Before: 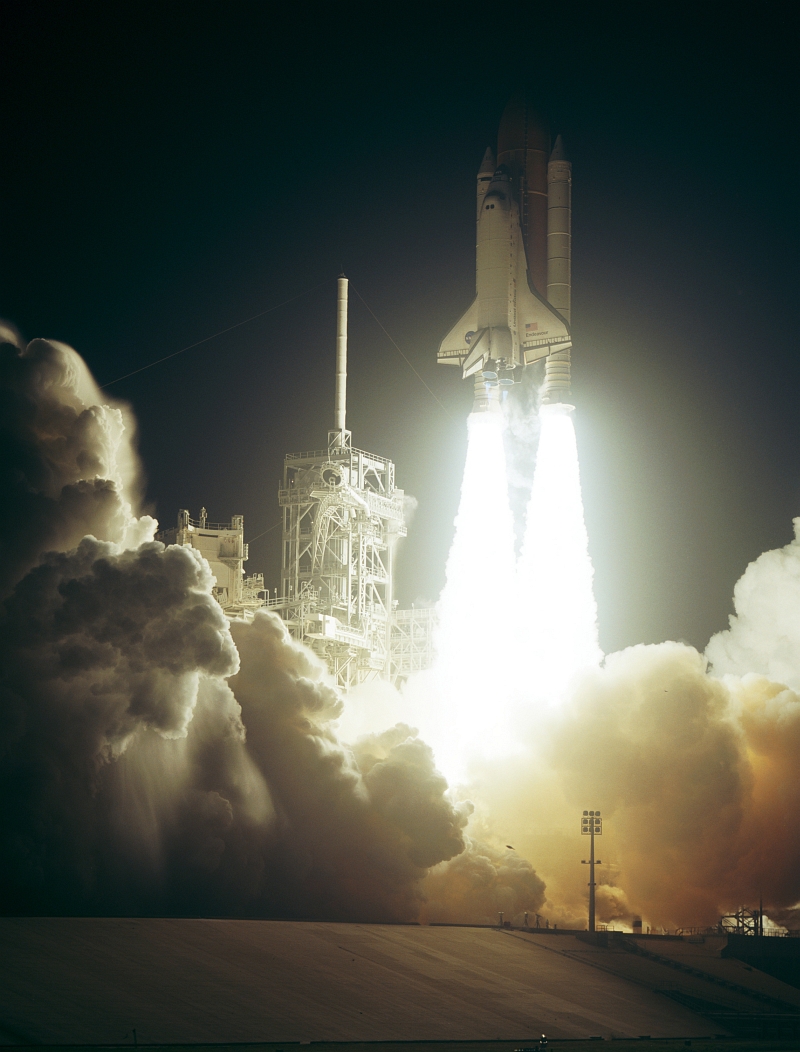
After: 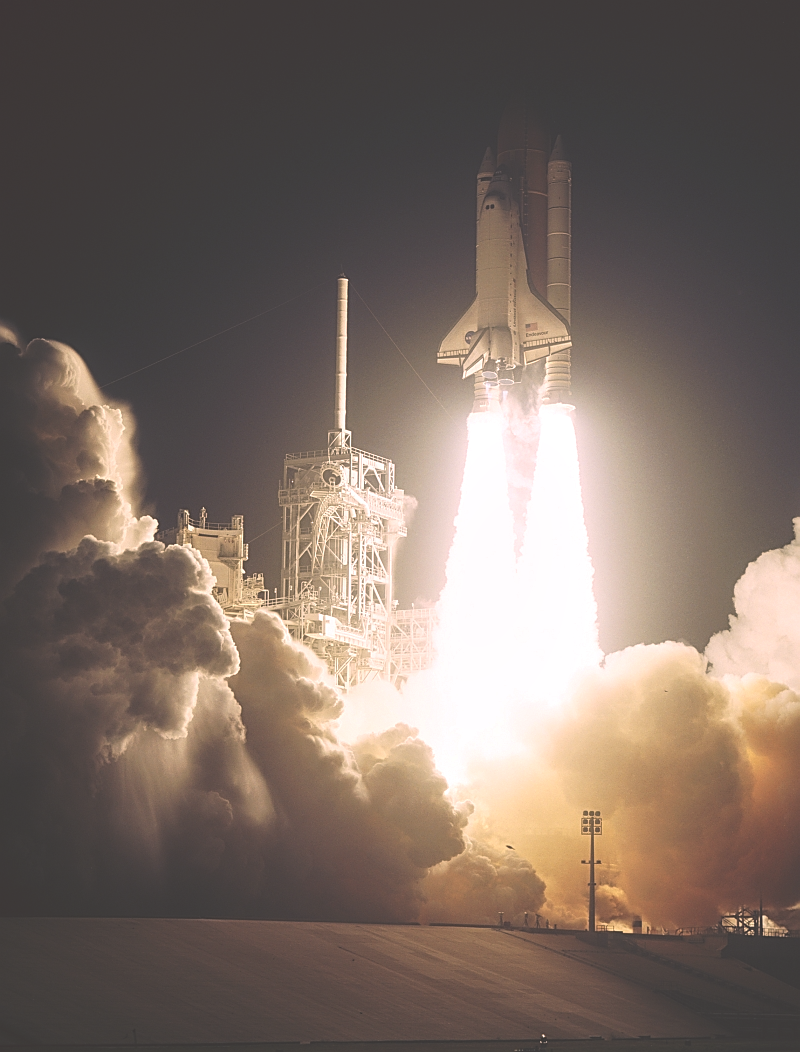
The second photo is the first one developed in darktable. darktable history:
local contrast: on, module defaults
sharpen: on, module defaults
color correction: highlights a* 14.62, highlights b* 4.67
exposure: black level correction -0.039, exposure 0.064 EV, compensate highlight preservation false
